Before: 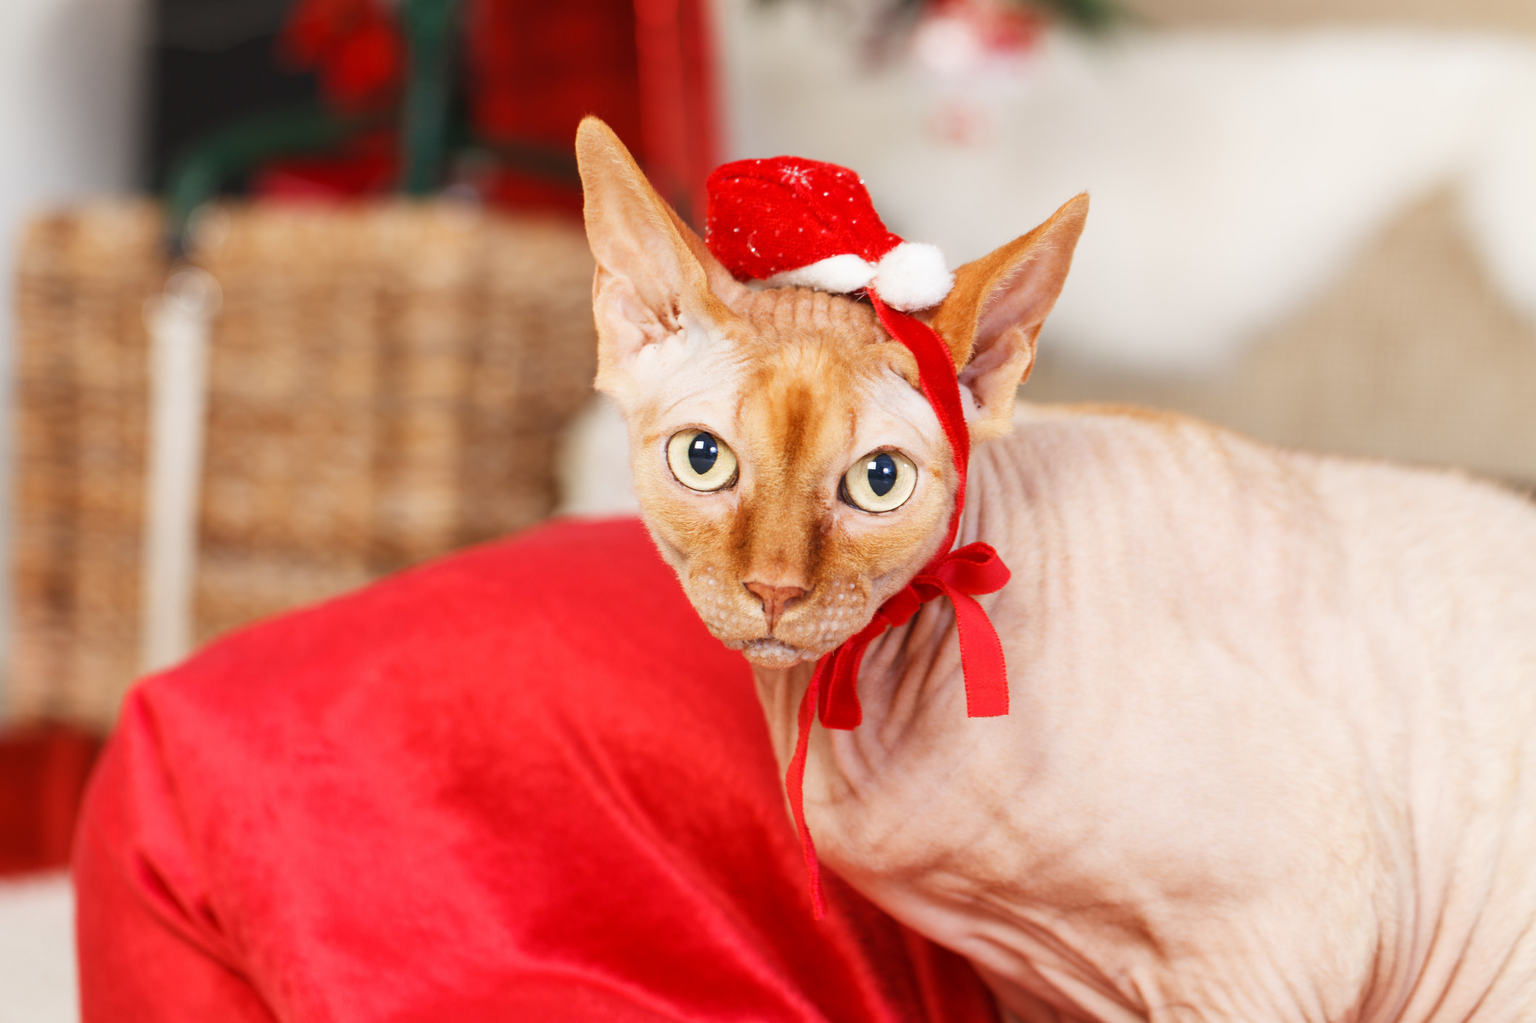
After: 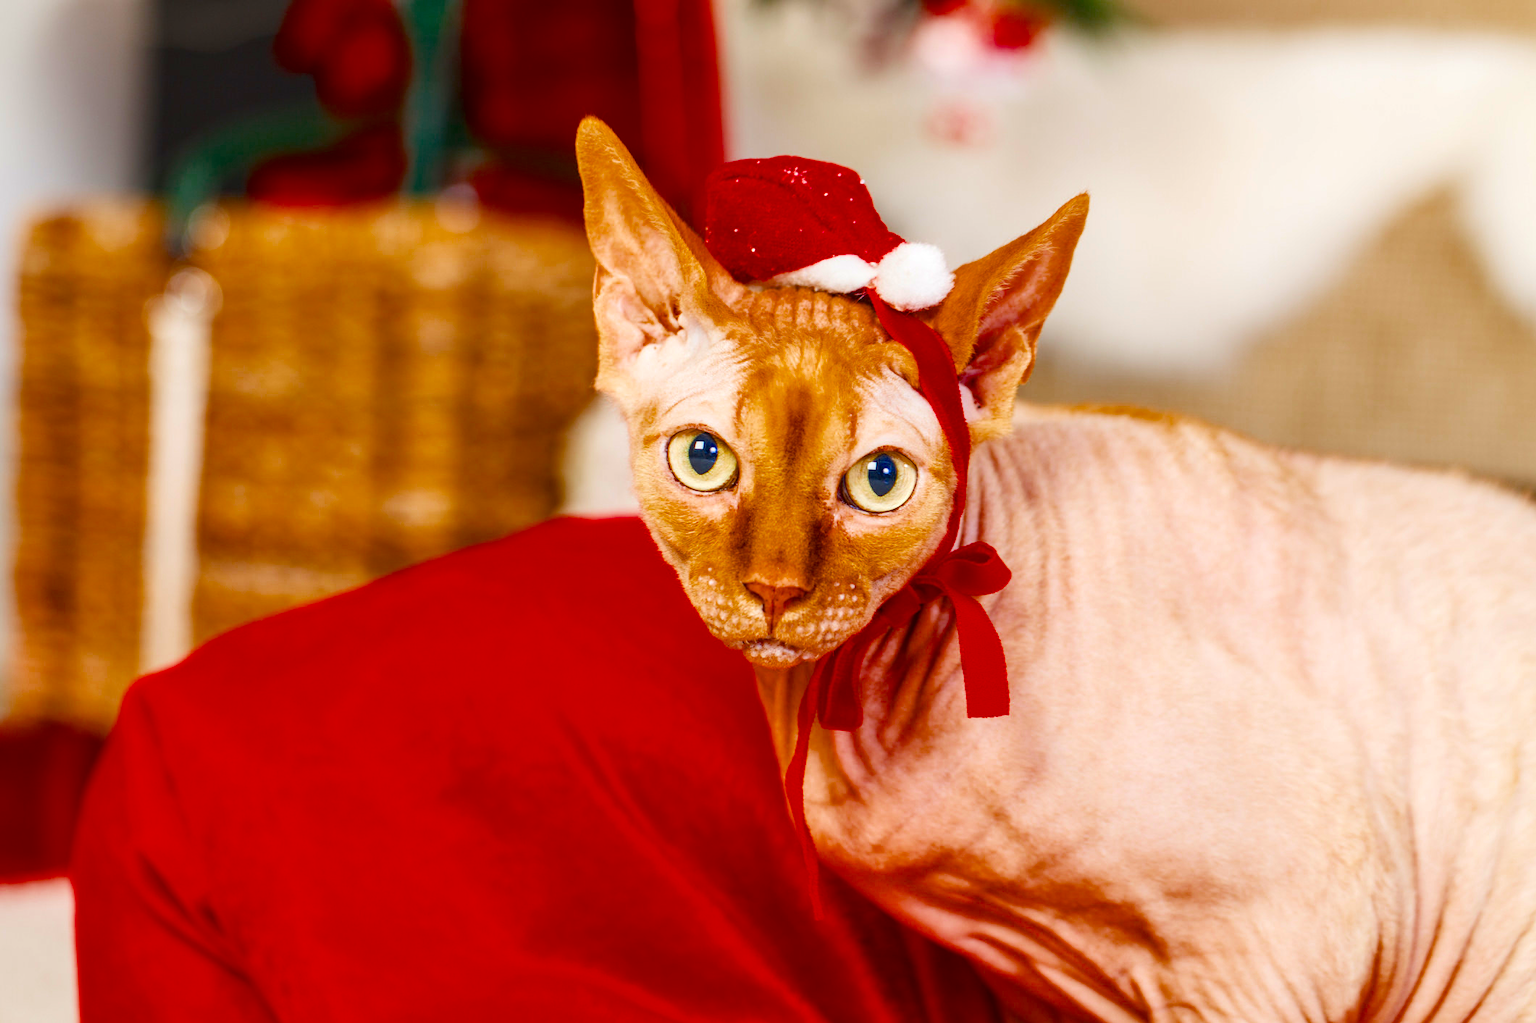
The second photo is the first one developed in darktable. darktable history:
color correction: highlights b* -0.047, saturation 1.14
local contrast: on, module defaults
color balance rgb: linear chroma grading › global chroma 19.872%, perceptual saturation grading › global saturation 30.537%, global vibrance 7.246%, saturation formula JzAzBz (2021)
